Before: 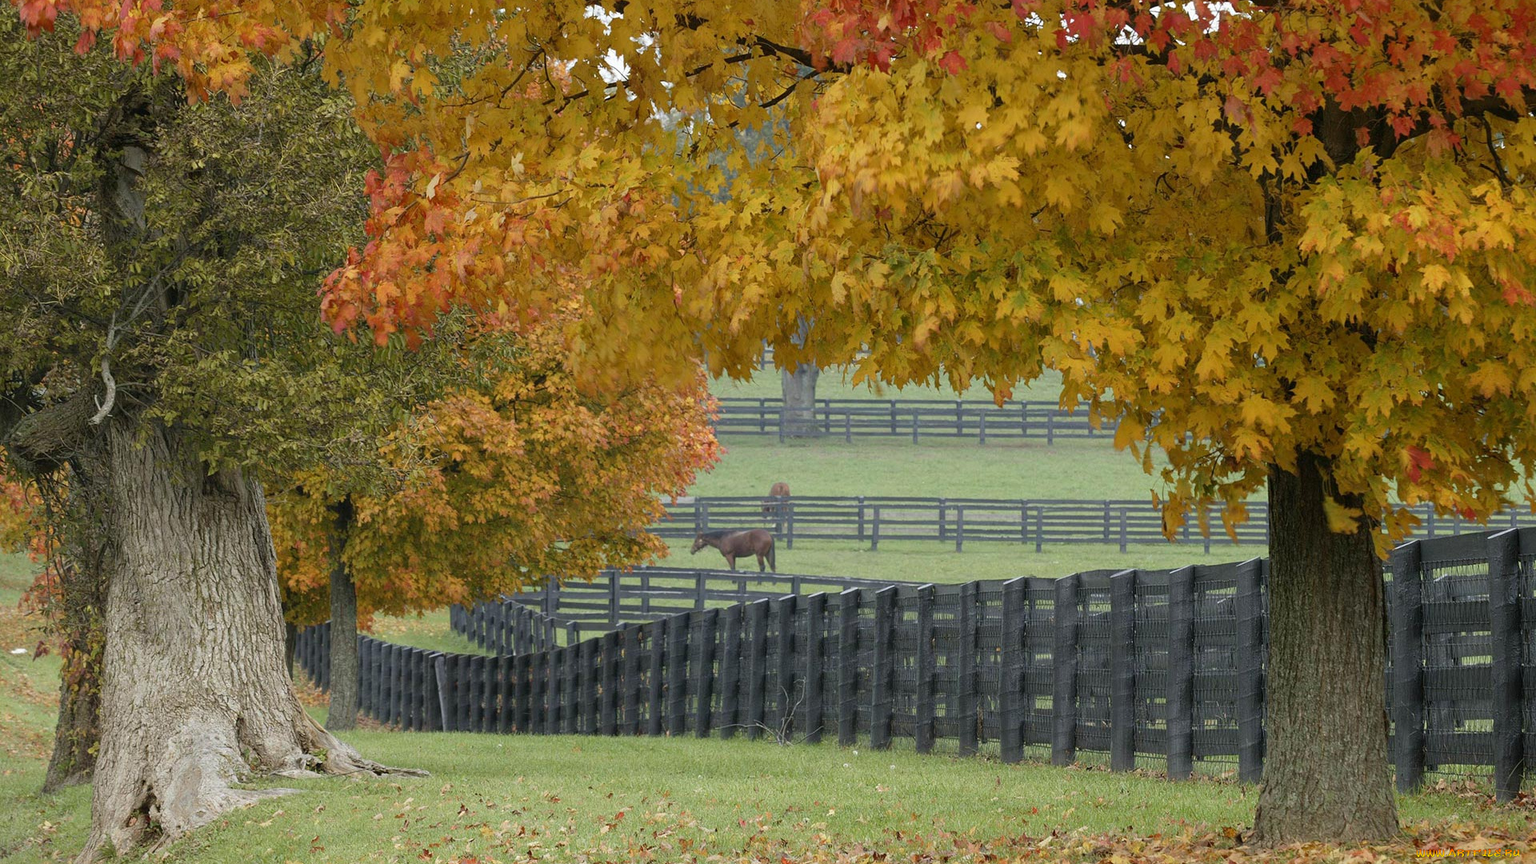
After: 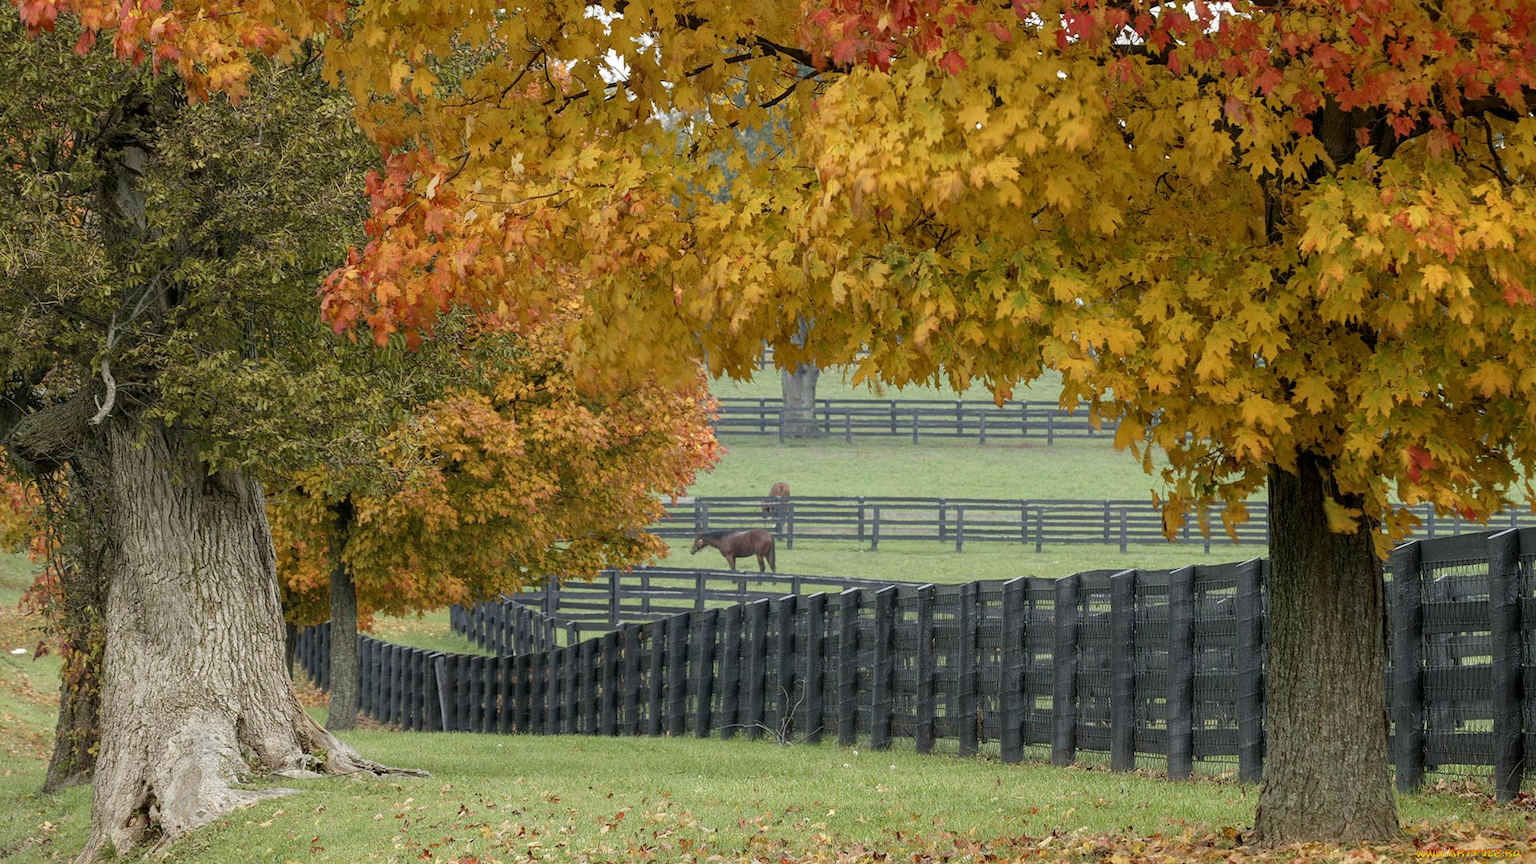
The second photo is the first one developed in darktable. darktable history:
white balance: red 1.009, blue 0.985
local contrast: on, module defaults
